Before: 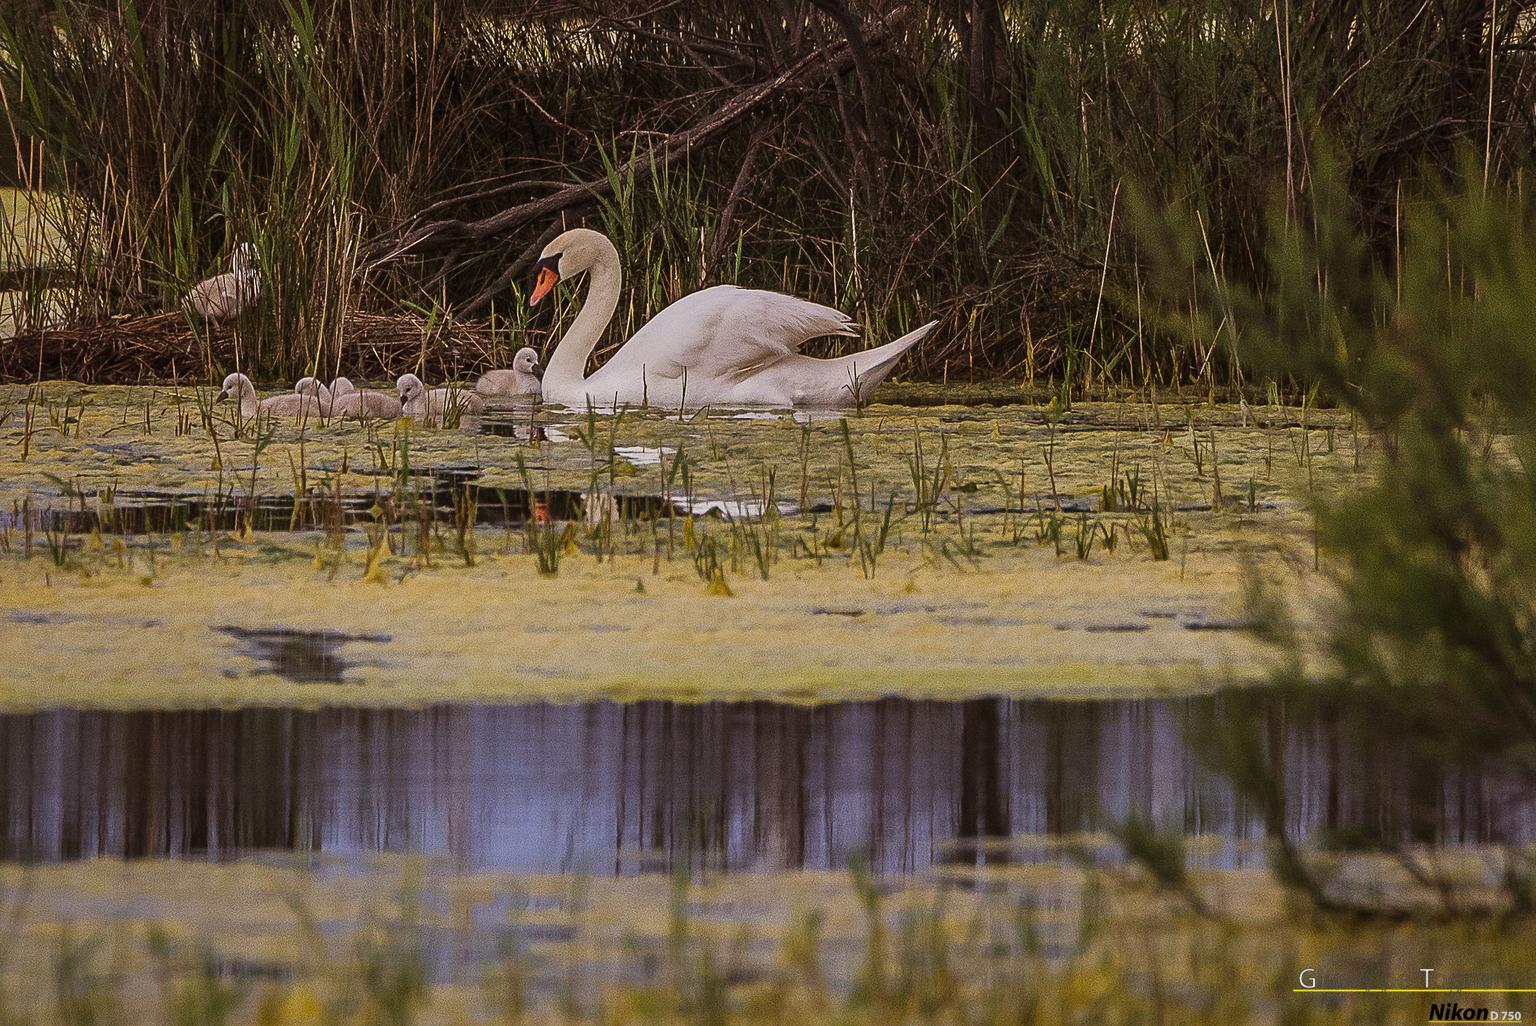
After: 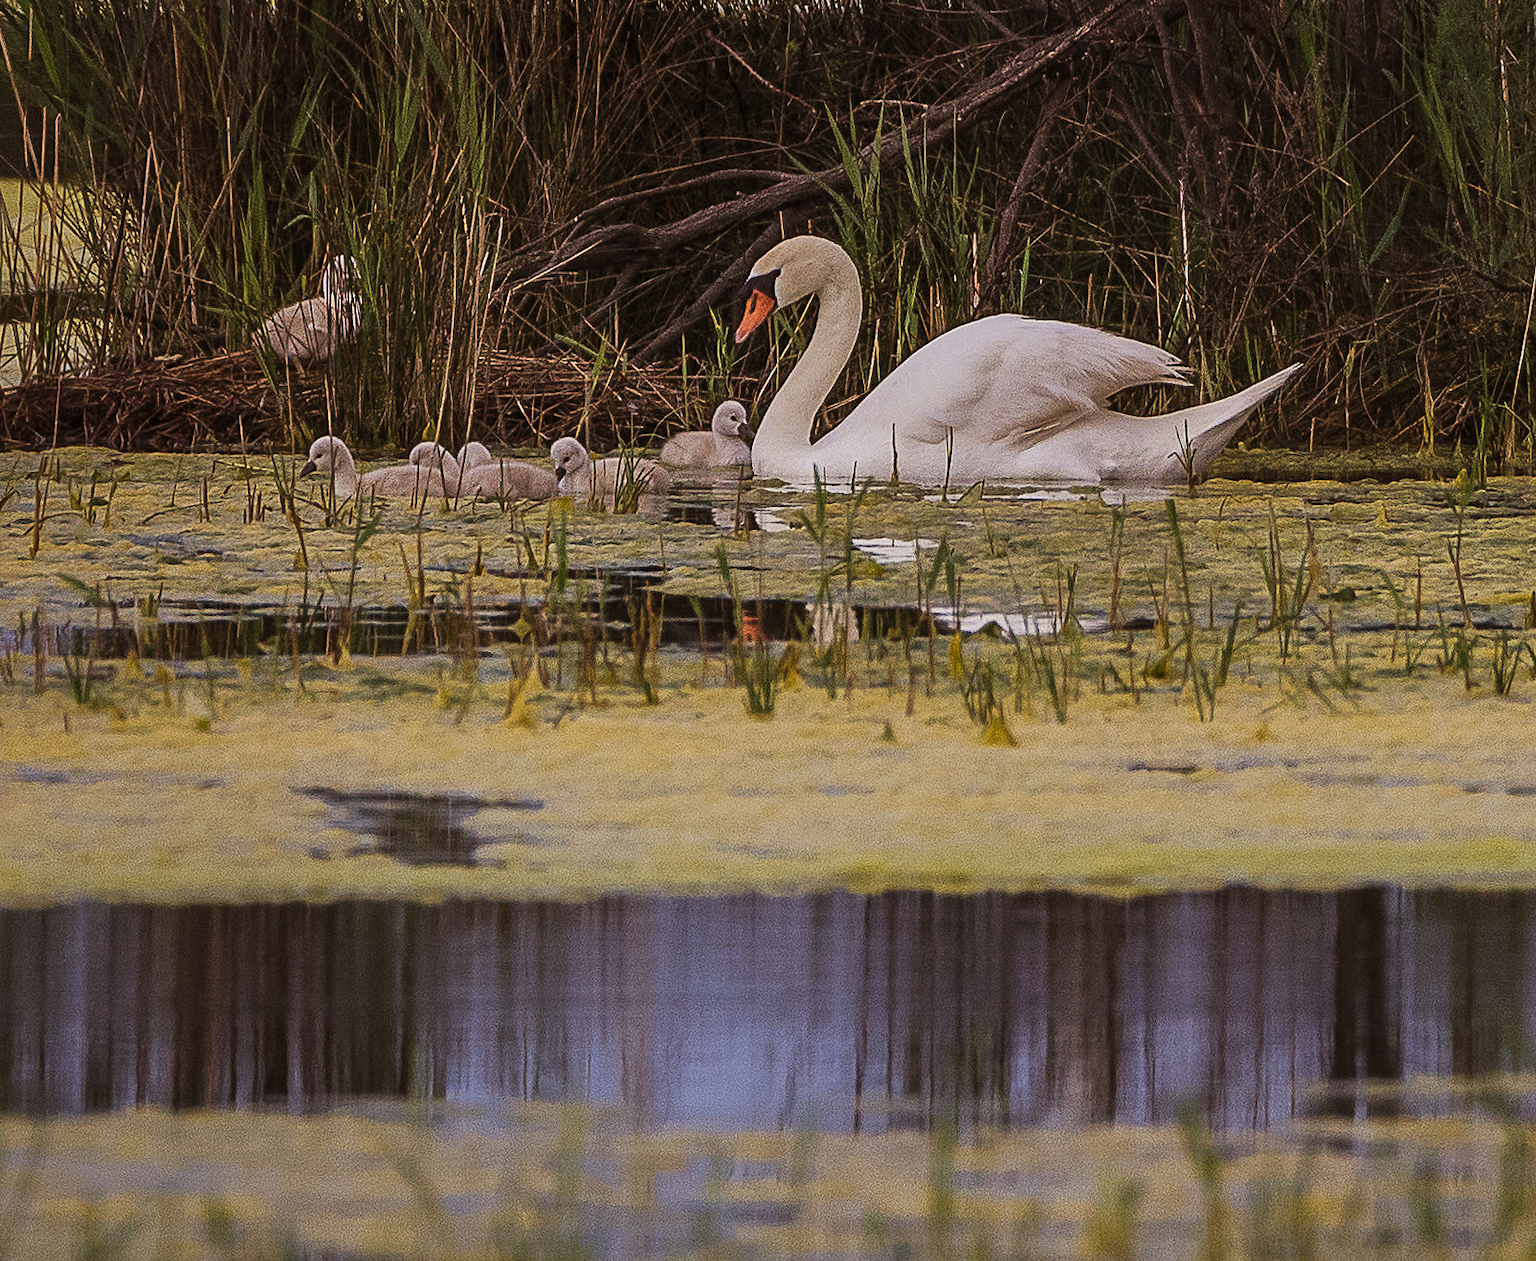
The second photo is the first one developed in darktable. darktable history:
crop: top 5.736%, right 27.912%, bottom 5.596%
